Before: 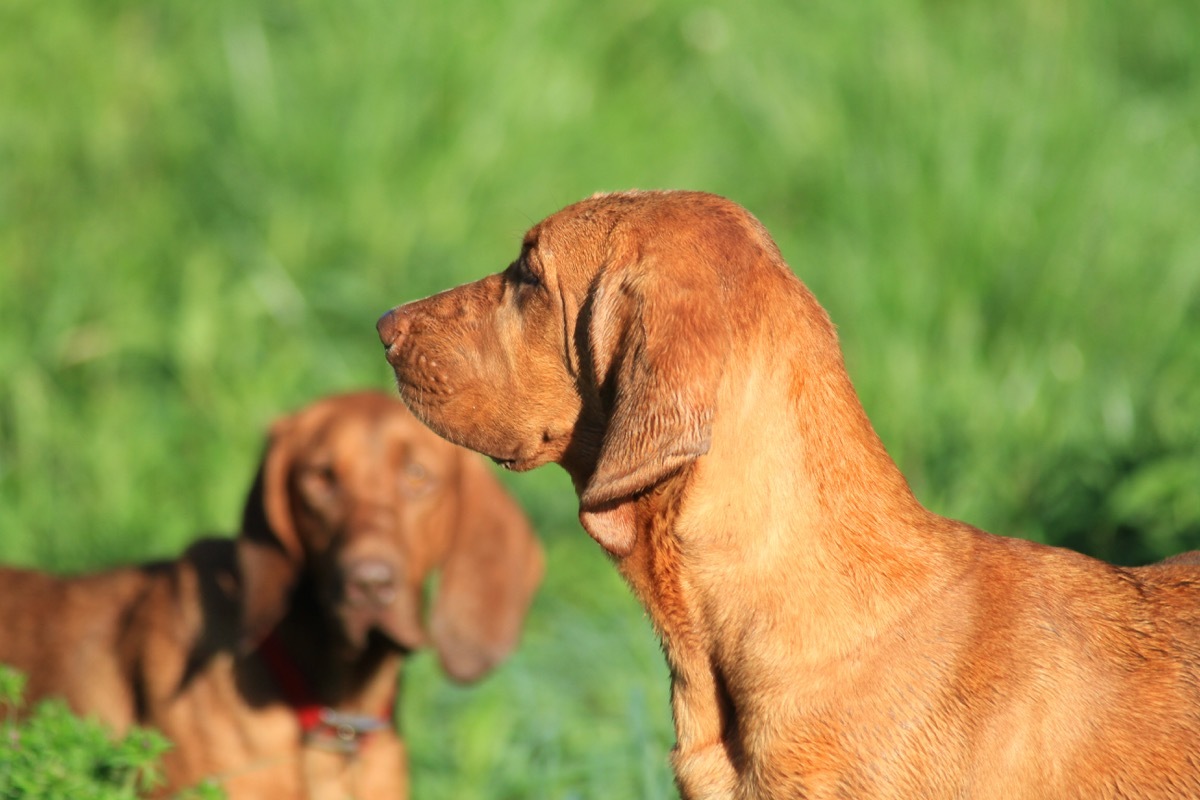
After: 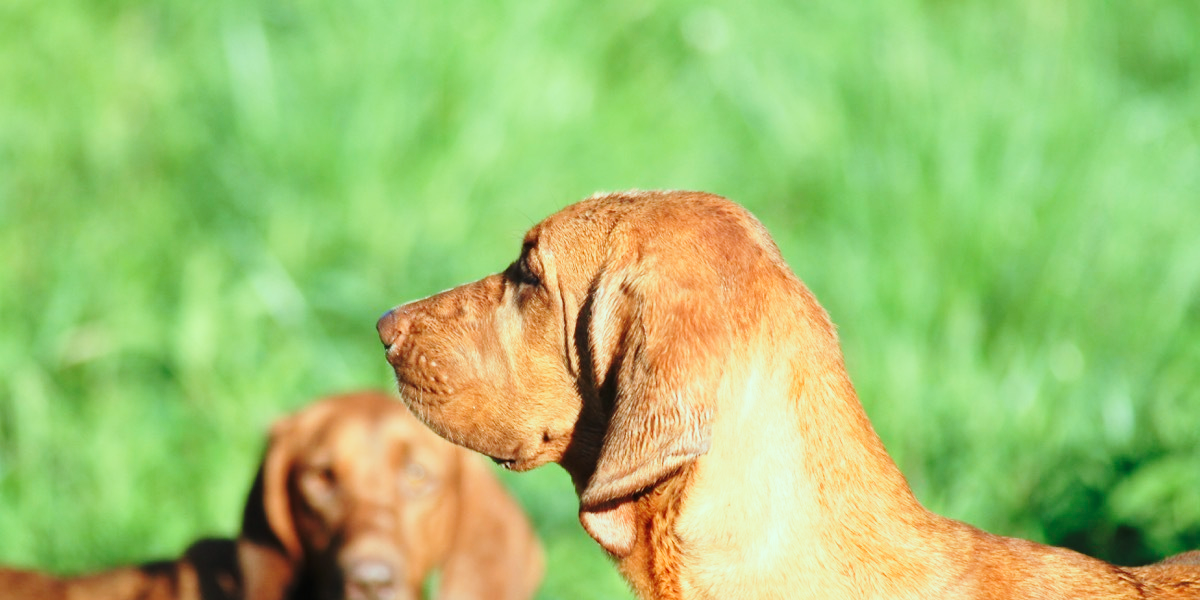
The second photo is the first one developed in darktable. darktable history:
base curve: curves: ch0 [(0, 0) (0.028, 0.03) (0.121, 0.232) (0.46, 0.748) (0.859, 0.968) (1, 1)], preserve colors none
crop: bottom 24.993%
color correction: highlights a* -10.08, highlights b* -10.15
